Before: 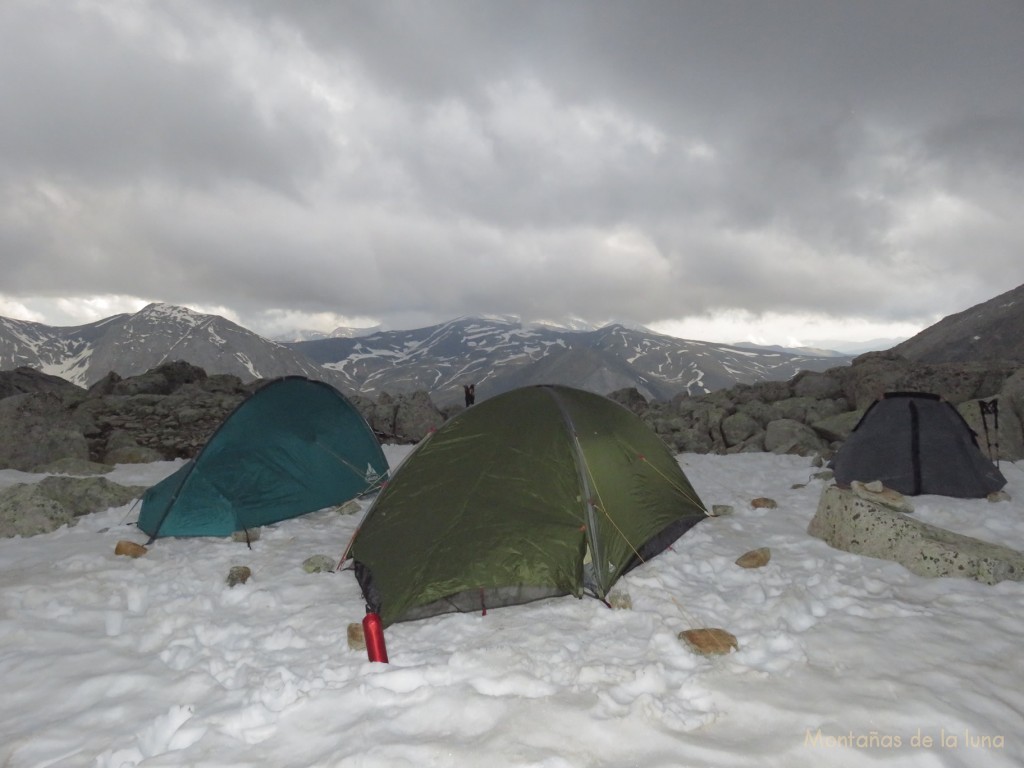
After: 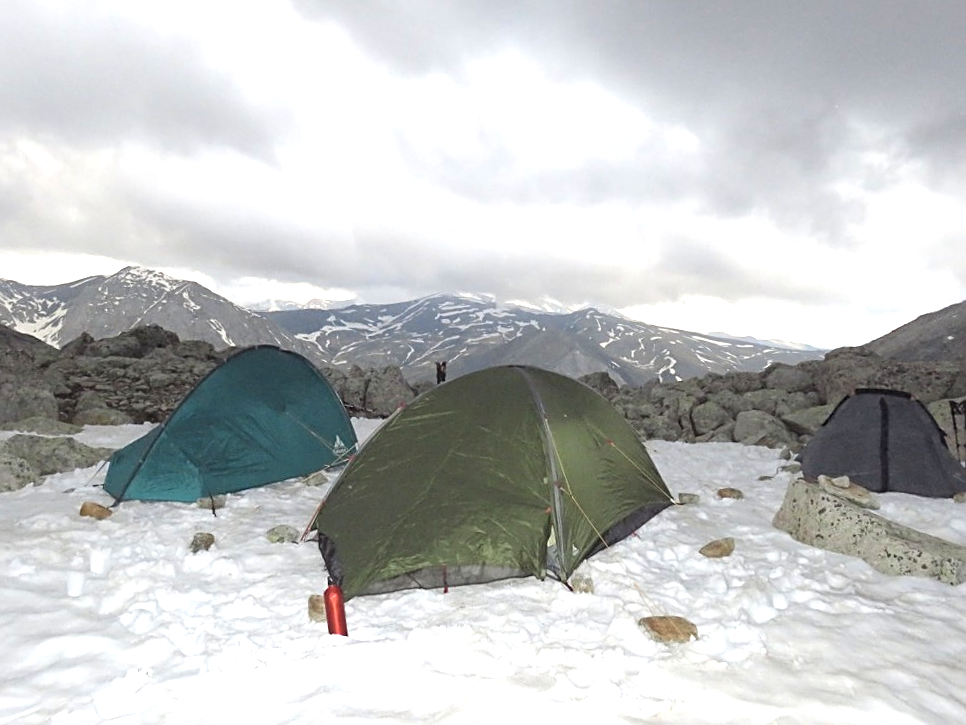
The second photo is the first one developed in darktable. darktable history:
sharpen: on, module defaults
color zones: curves: ch1 [(0.113, 0.438) (0.75, 0.5)]; ch2 [(0.12, 0.526) (0.75, 0.5)]
local contrast: highlights 105%, shadows 100%, detail 119%, midtone range 0.2
exposure: exposure 1 EV, compensate highlight preservation false
crop and rotate: angle -2.59°
